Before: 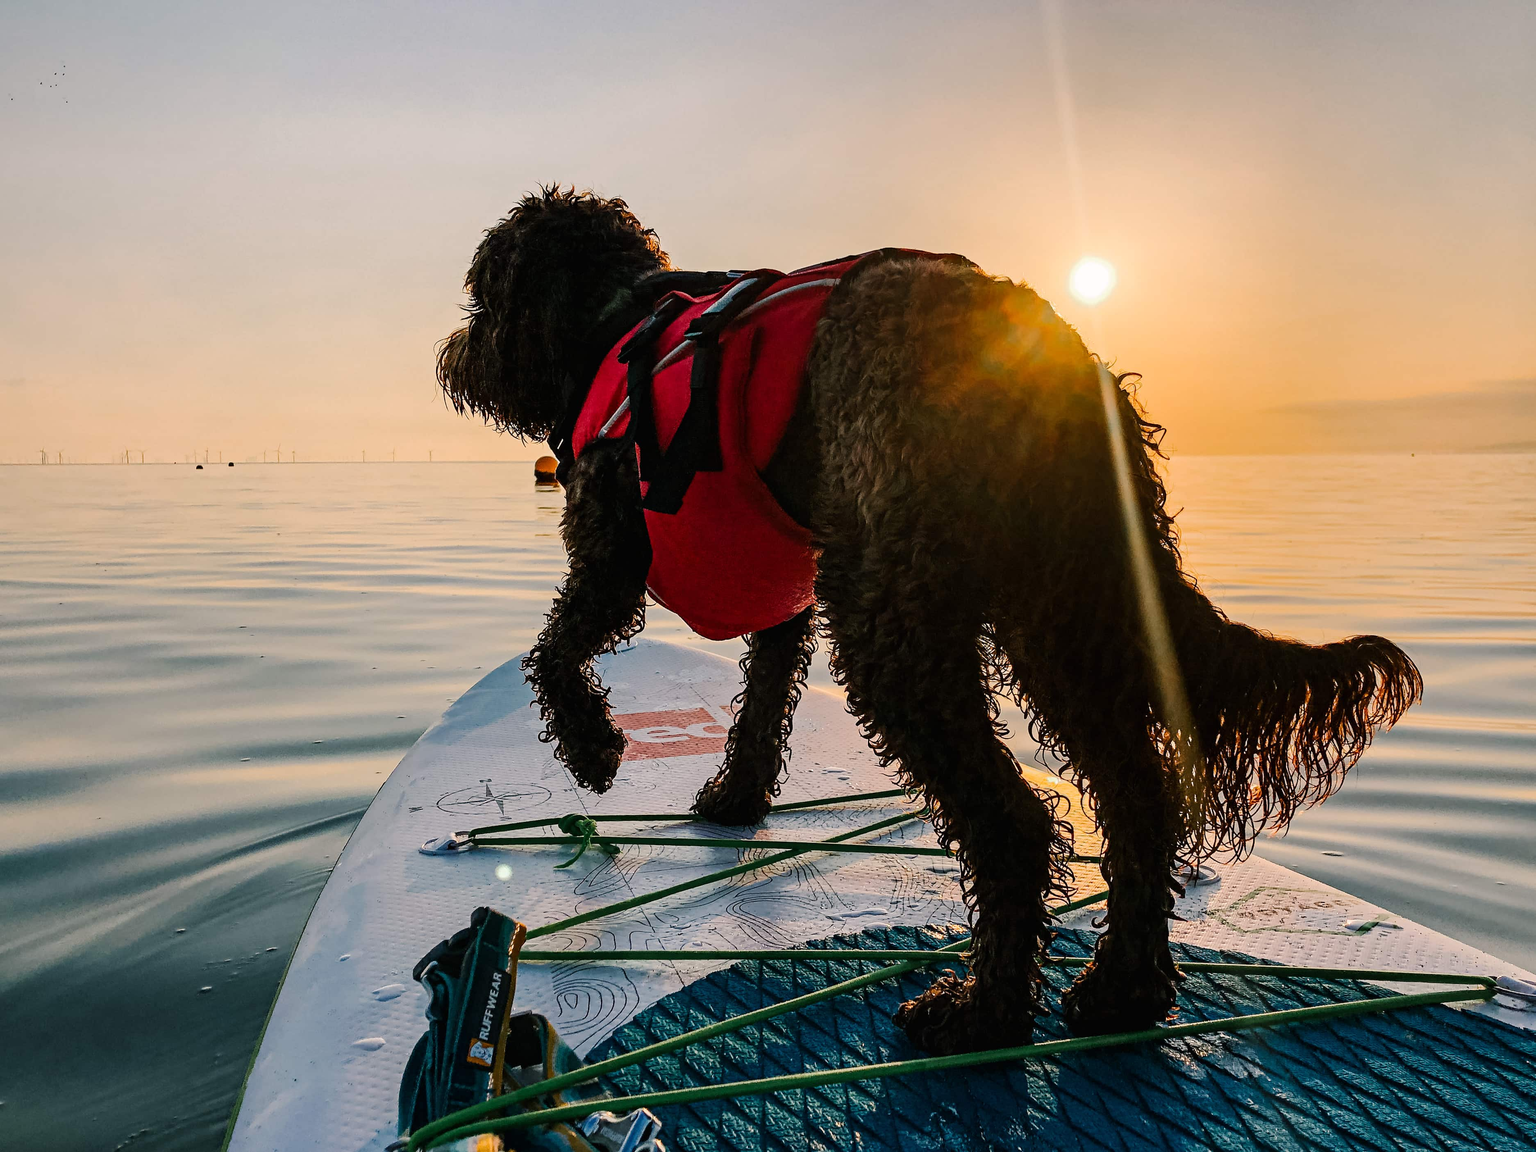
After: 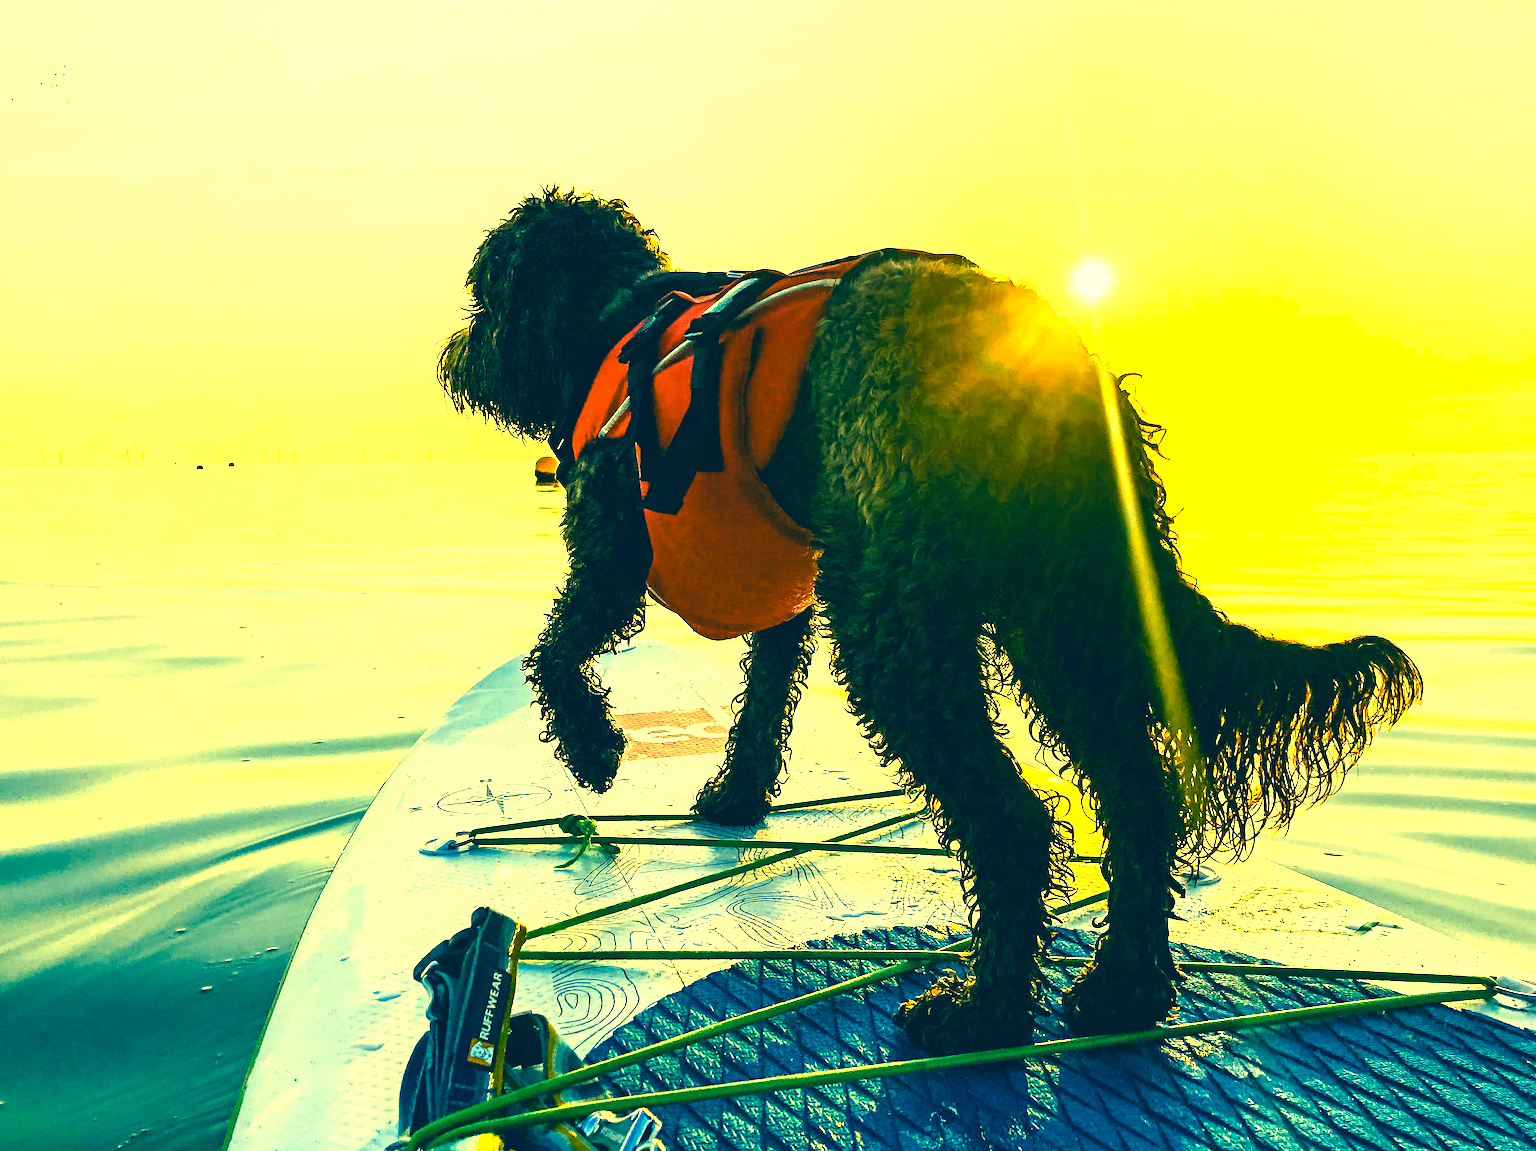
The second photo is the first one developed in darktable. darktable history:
color balance rgb: shadows lift › chroma 2%, shadows lift › hue 219.6°, power › hue 313.2°, highlights gain › chroma 3%, highlights gain › hue 75.6°, global offset › luminance 0.5%, perceptual saturation grading › global saturation 15.33%, perceptual saturation grading › highlights -19.33%, perceptual saturation grading › shadows 20%, global vibrance 20%
color correction: highlights a* -15.58, highlights b* 40, shadows a* -40, shadows b* -26.18
exposure: black level correction 0.001, exposure 1.735 EV, compensate highlight preservation false
color zones: curves: ch0 [(0, 0.5) (0.143, 0.5) (0.286, 0.5) (0.429, 0.5) (0.571, 0.5) (0.714, 0.476) (0.857, 0.5) (1, 0.5)]; ch2 [(0, 0.5) (0.143, 0.5) (0.286, 0.5) (0.429, 0.5) (0.571, 0.5) (0.714, 0.487) (0.857, 0.5) (1, 0.5)]
